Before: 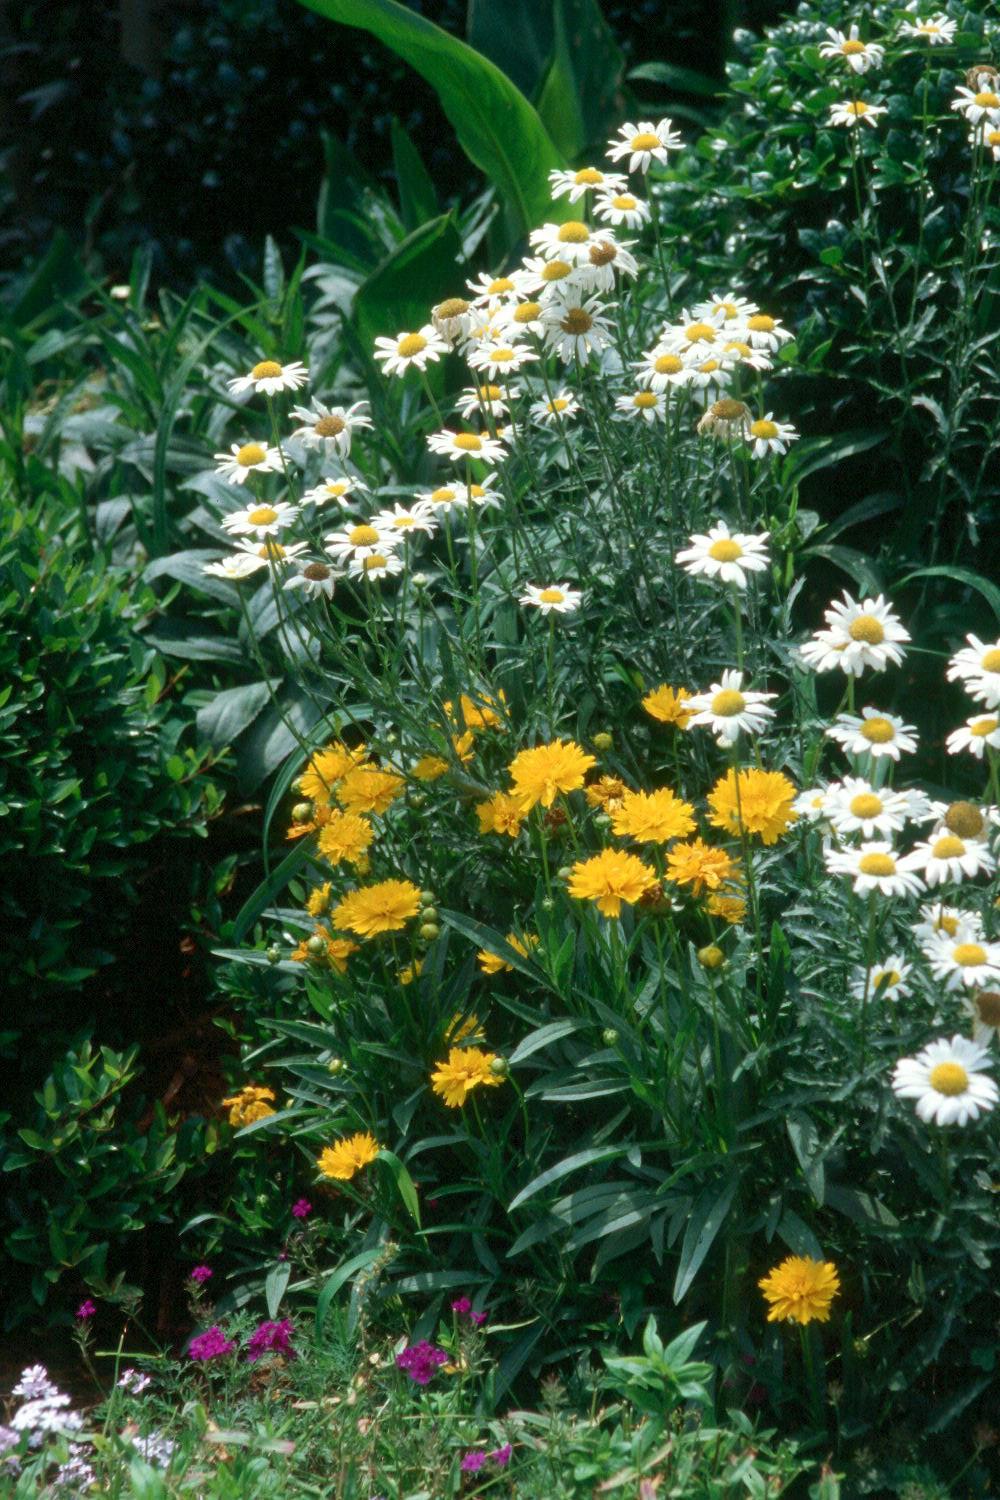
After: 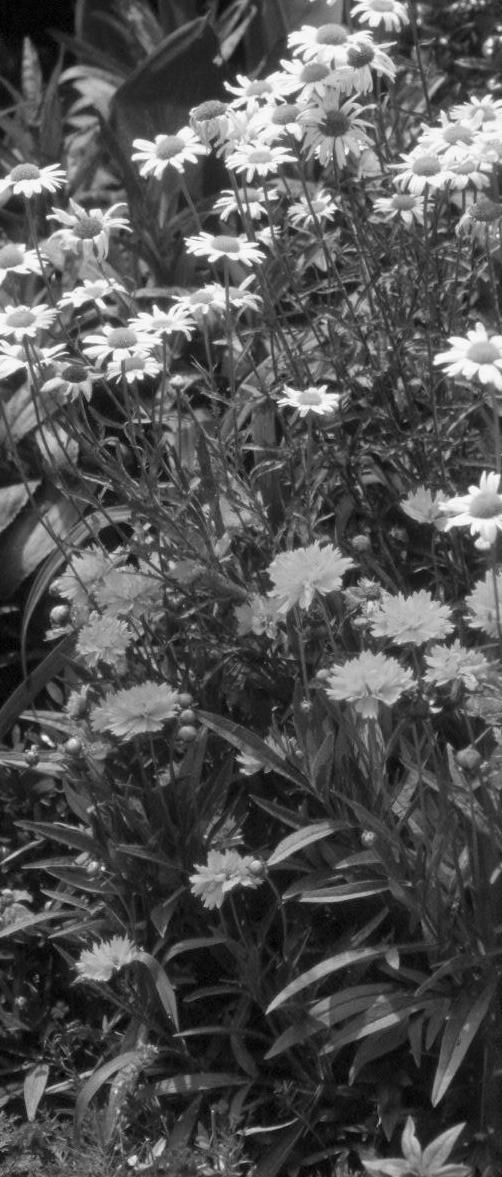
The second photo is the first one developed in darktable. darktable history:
color calibration: output gray [0.267, 0.423, 0.267, 0], illuminant as shot in camera, x 0.358, y 0.373, temperature 4628.91 K
crop and rotate: angle 0.018°, left 24.243%, top 13.227%, right 25.443%, bottom 8.246%
